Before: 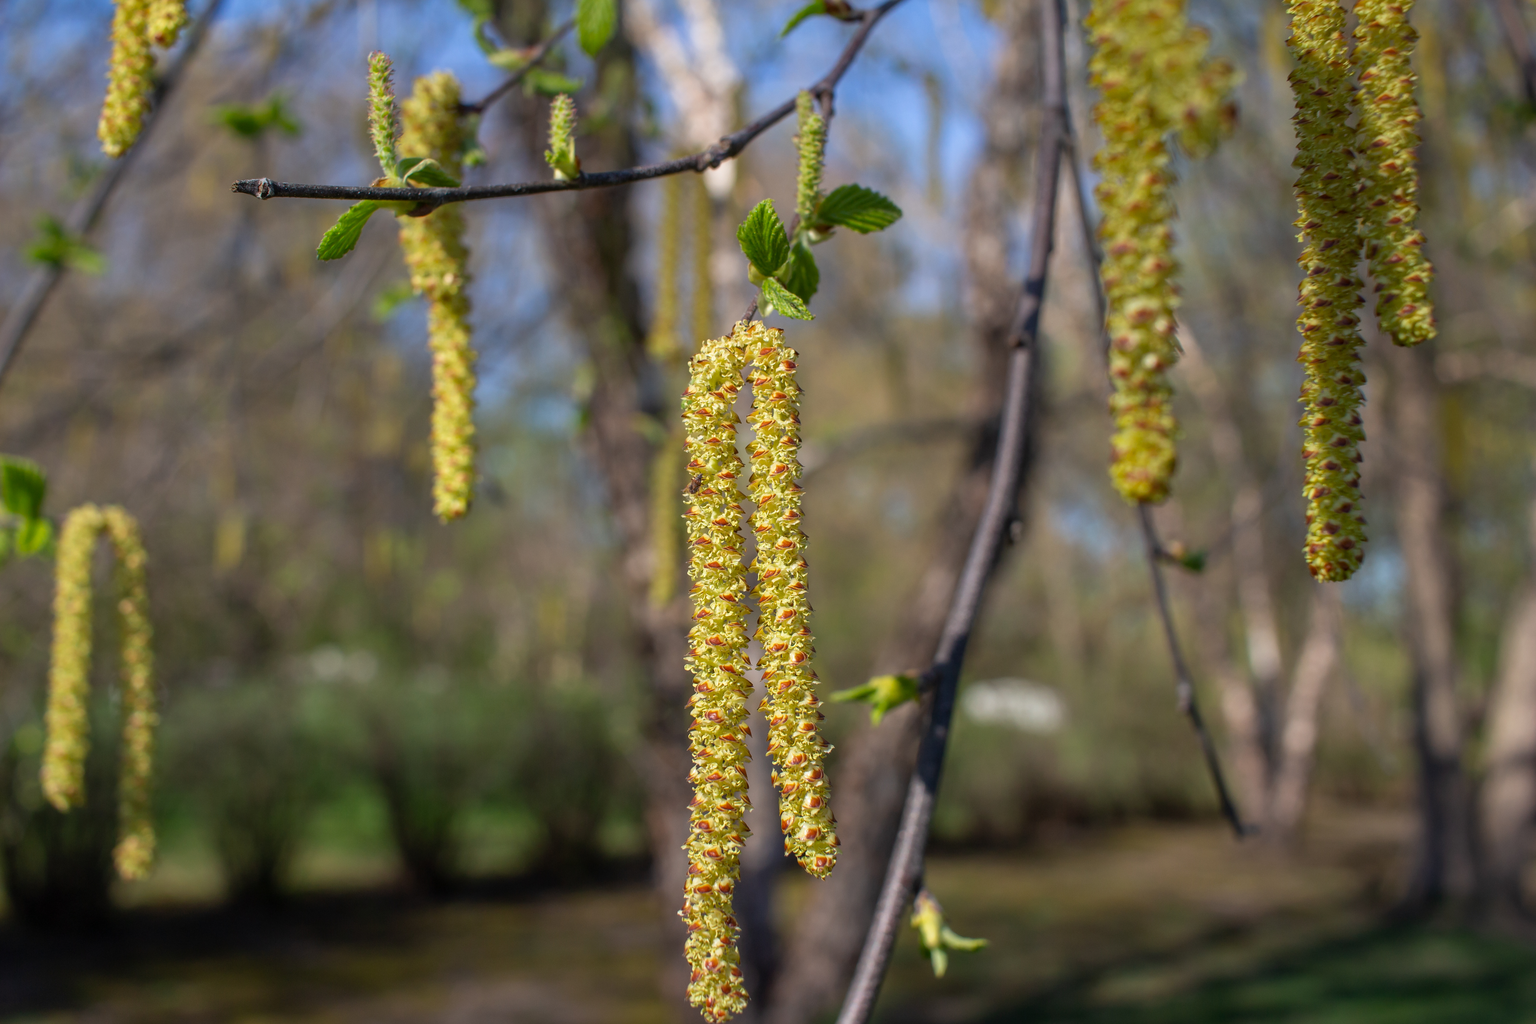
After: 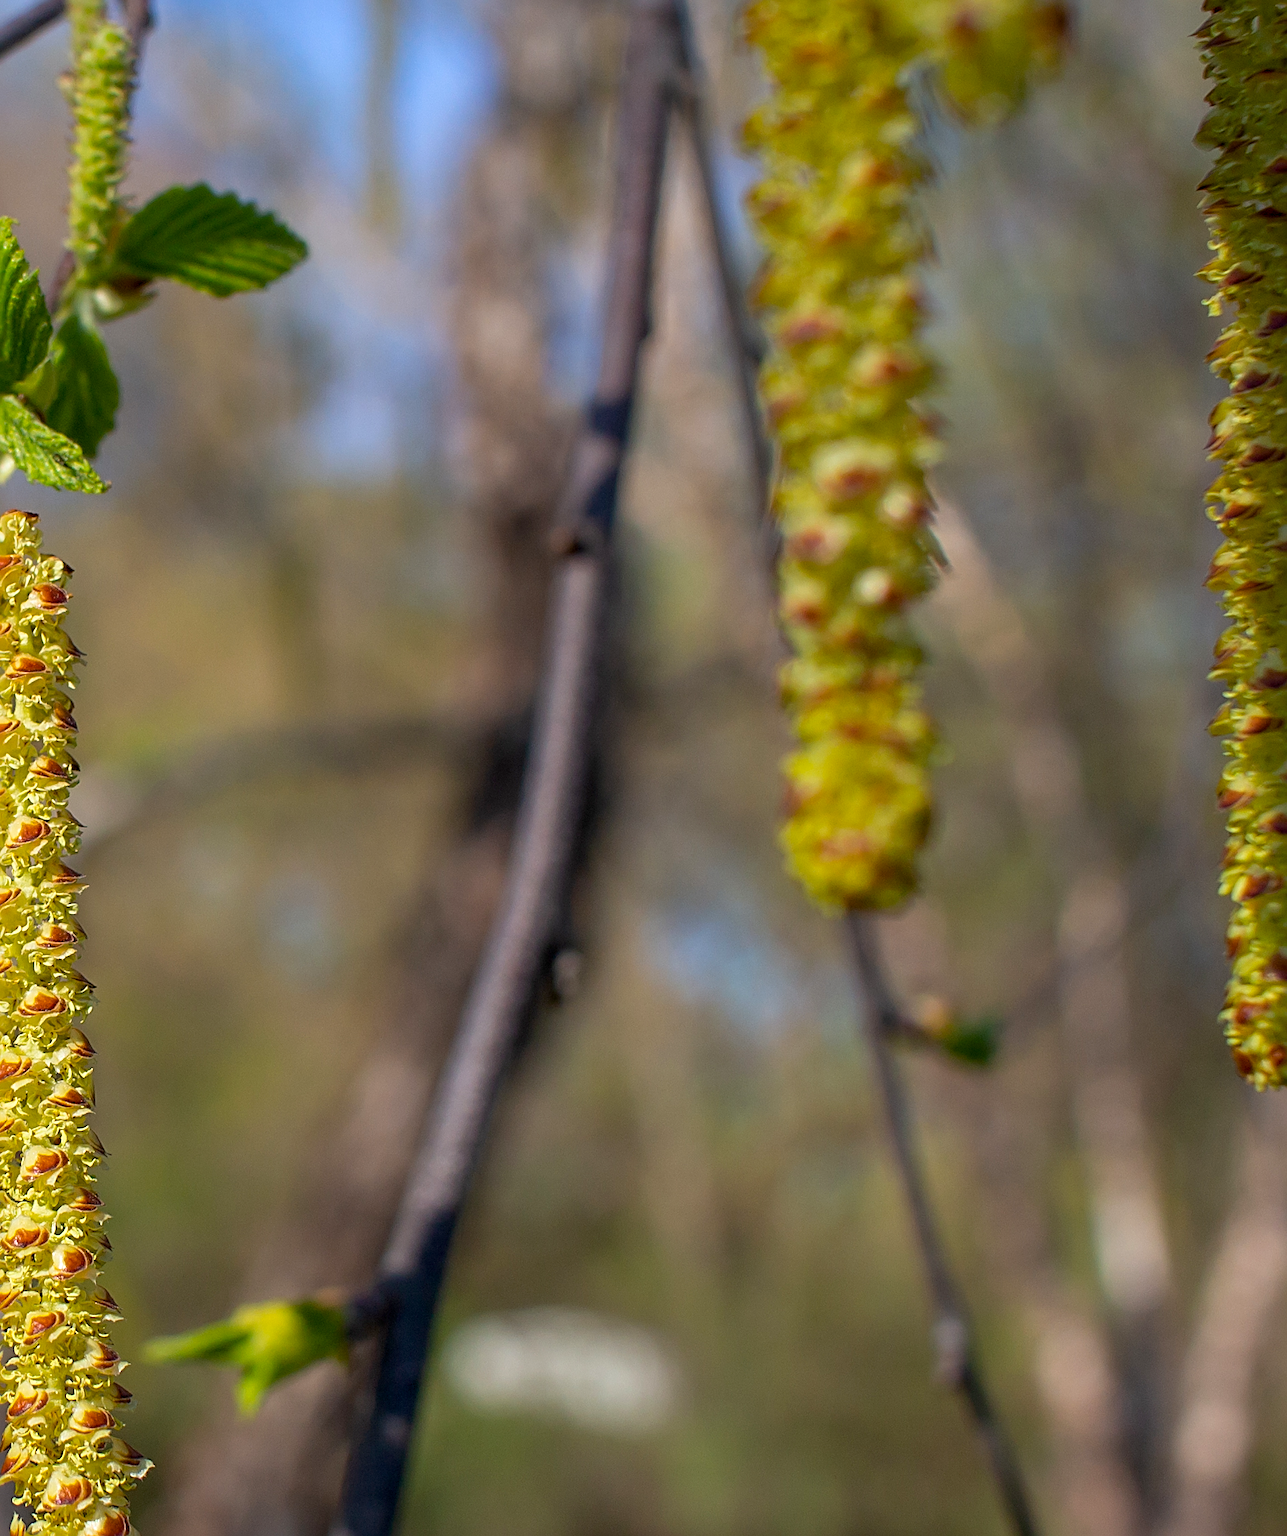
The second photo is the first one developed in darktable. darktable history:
sharpen: radius 2.539, amount 0.643
crop and rotate: left 49.934%, top 10.119%, right 13.205%, bottom 23.944%
color balance rgb: global offset › luminance -0.501%, linear chroma grading › global chroma 15.171%, perceptual saturation grading › global saturation 0.773%
